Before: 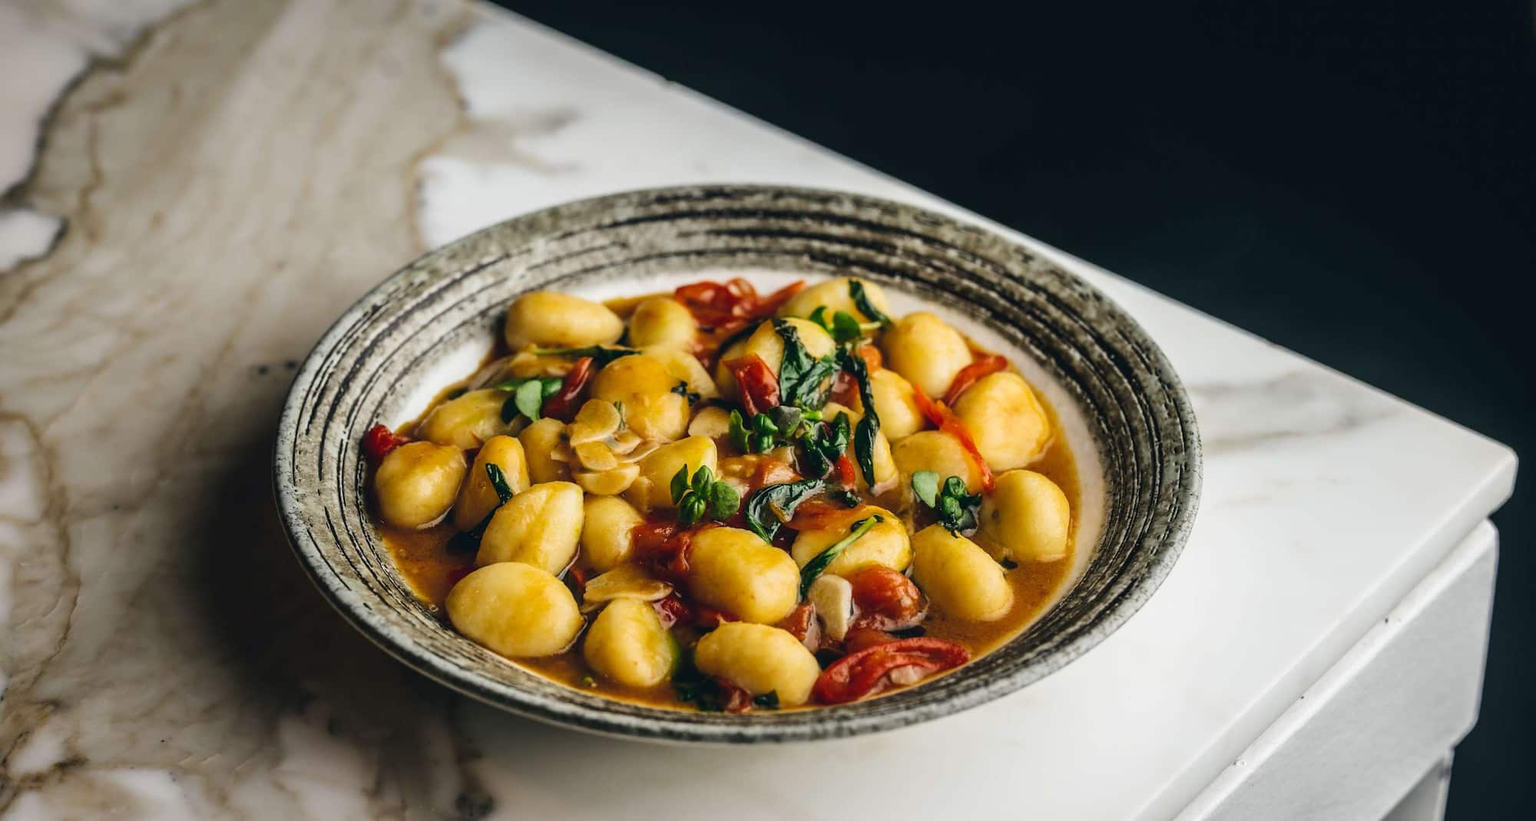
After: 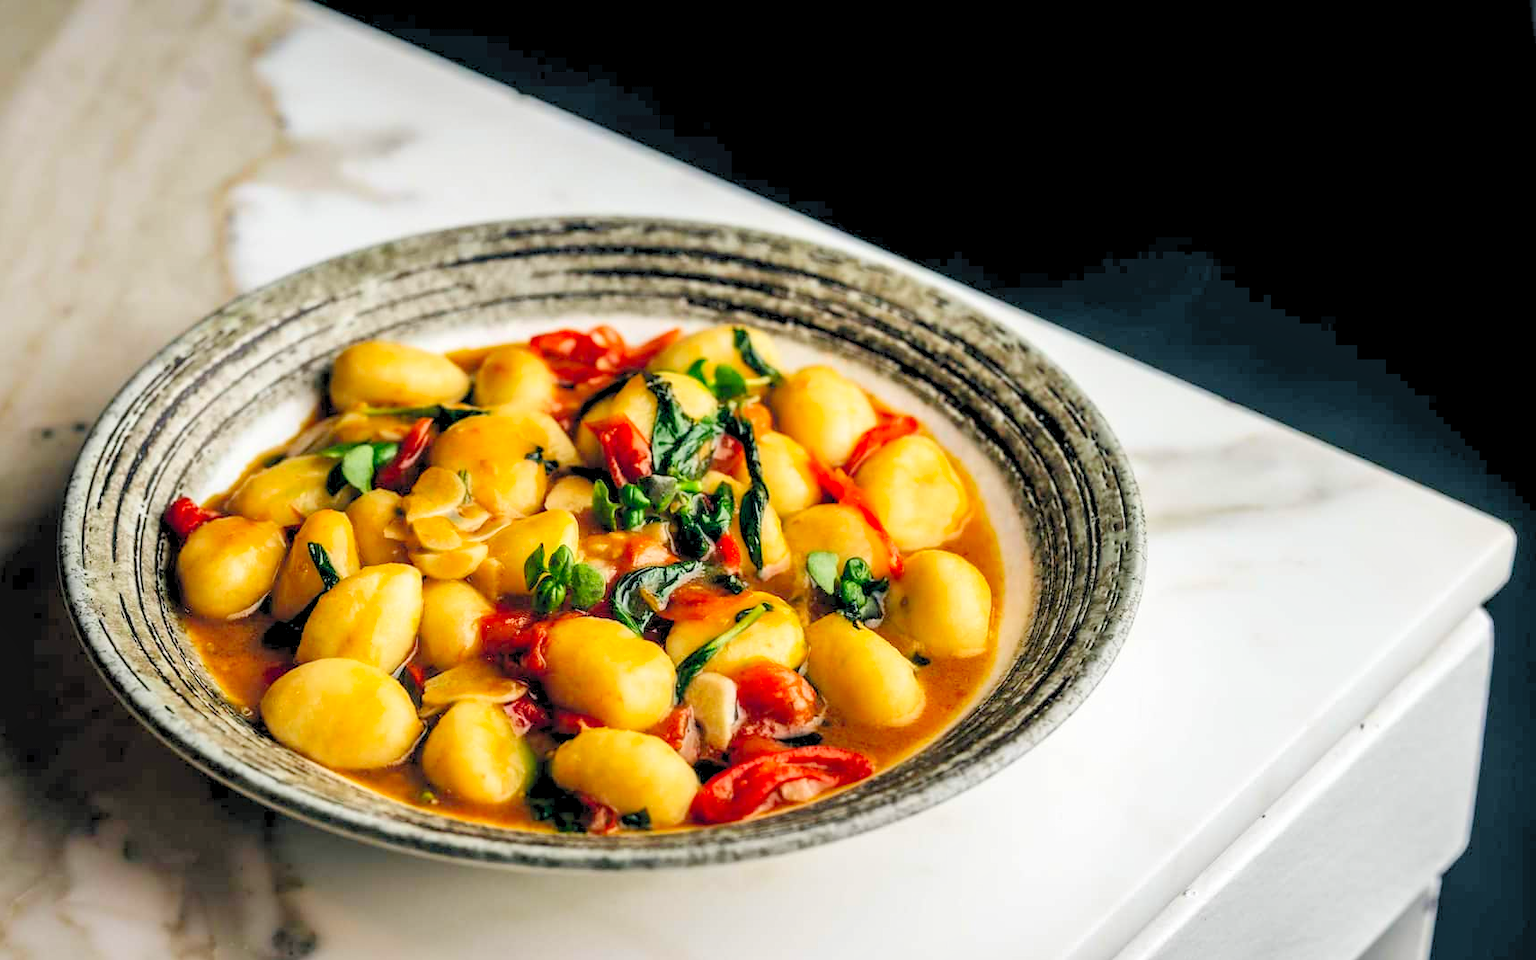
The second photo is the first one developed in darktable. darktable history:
levels: levels [0.072, 0.414, 0.976]
exposure: exposure 0.078 EV, compensate exposure bias true, compensate highlight preservation false
crop and rotate: left 14.541%
color correction: highlights b* -0.016, saturation 1.13
shadows and highlights: shadows 34.77, highlights -35.08, soften with gaussian
